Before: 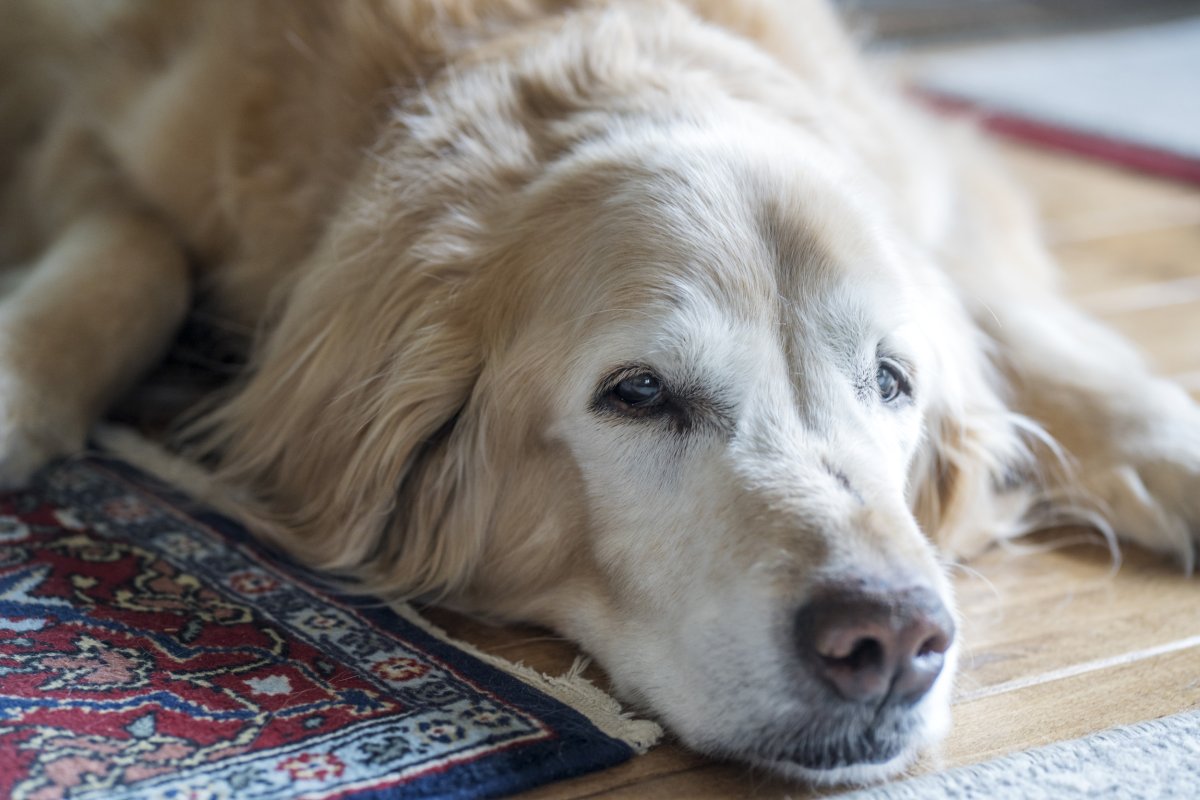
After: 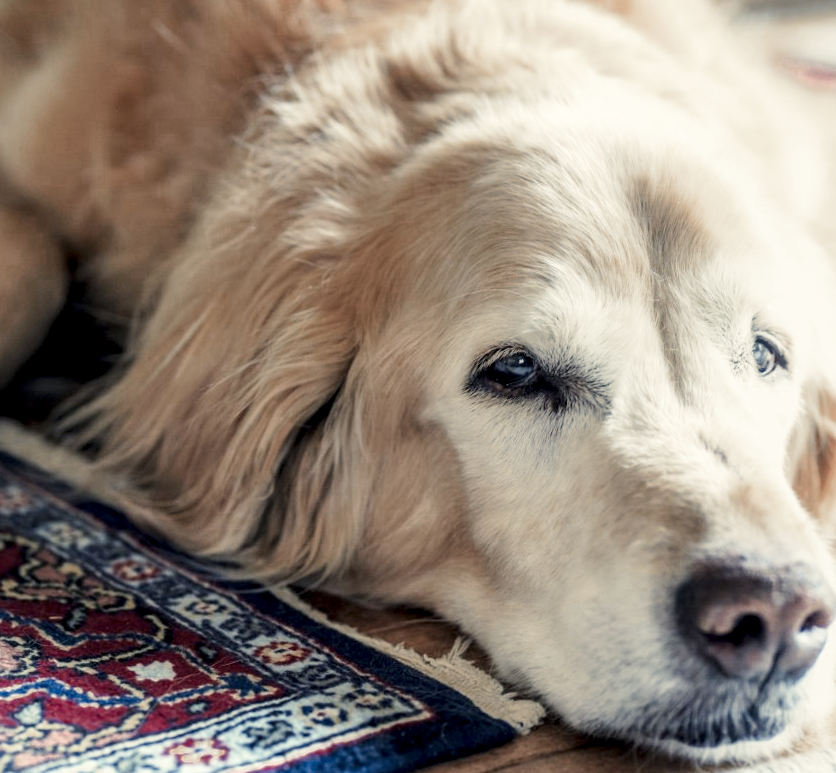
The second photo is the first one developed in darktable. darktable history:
local contrast: highlights 25%, shadows 75%, midtone range 0.75
rotate and perspective: rotation -1.32°, lens shift (horizontal) -0.031, crop left 0.015, crop right 0.985, crop top 0.047, crop bottom 0.982
color balance rgb: shadows lift › chroma 2%, shadows lift › hue 263°, highlights gain › chroma 8%, highlights gain › hue 84°, linear chroma grading › global chroma -15%, saturation formula JzAzBz (2021)
crop and rotate: left 9.061%, right 20.142%
color zones: curves: ch0 [(0.006, 0.385) (0.143, 0.563) (0.243, 0.321) (0.352, 0.464) (0.516, 0.456) (0.625, 0.5) (0.75, 0.5) (0.875, 0.5)]; ch1 [(0, 0.5) (0.134, 0.504) (0.246, 0.463) (0.421, 0.515) (0.5, 0.56) (0.625, 0.5) (0.75, 0.5) (0.875, 0.5)]; ch2 [(0, 0.5) (0.131, 0.426) (0.307, 0.289) (0.38, 0.188) (0.513, 0.216) (0.625, 0.548) (0.75, 0.468) (0.838, 0.396) (0.971, 0.311)]
tone equalizer: on, module defaults
base curve: curves: ch0 [(0, 0) (0.005, 0.002) (0.15, 0.3) (0.4, 0.7) (0.75, 0.95) (1, 1)], preserve colors none
